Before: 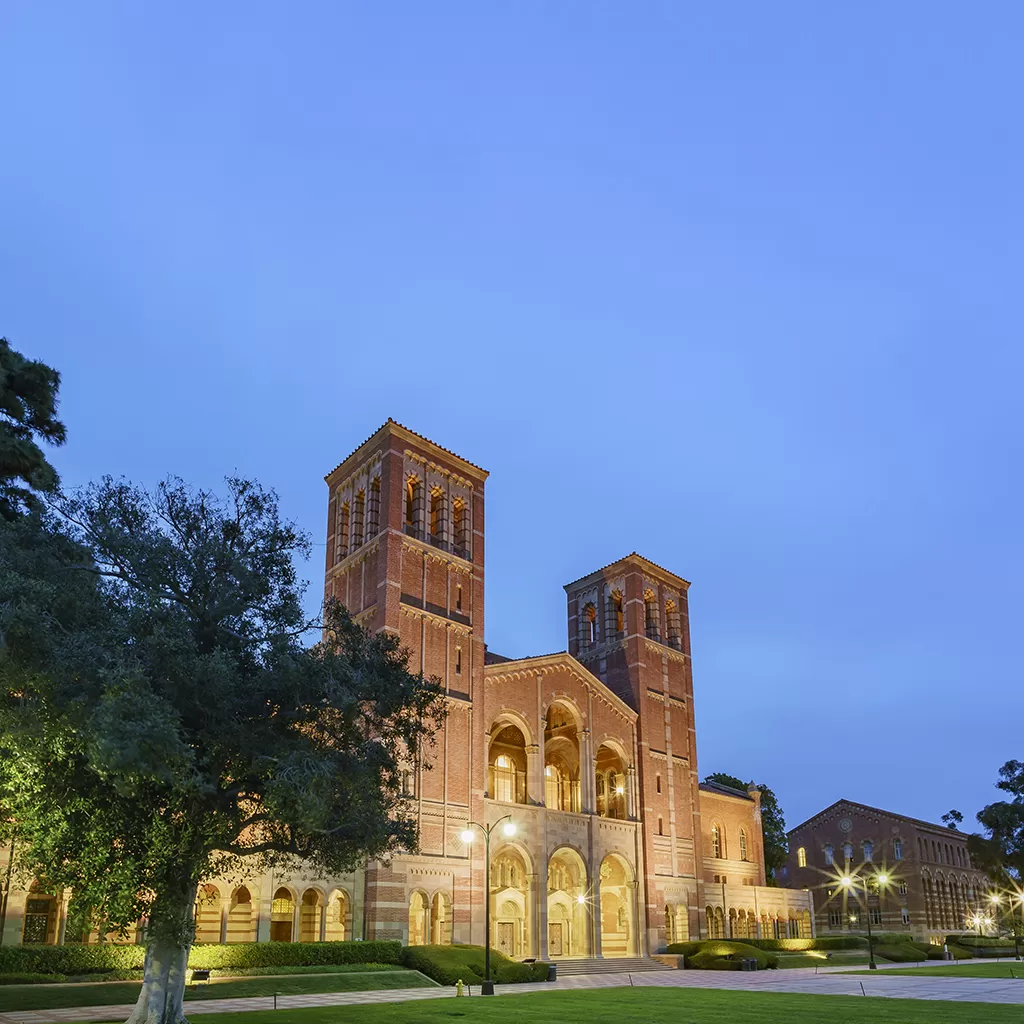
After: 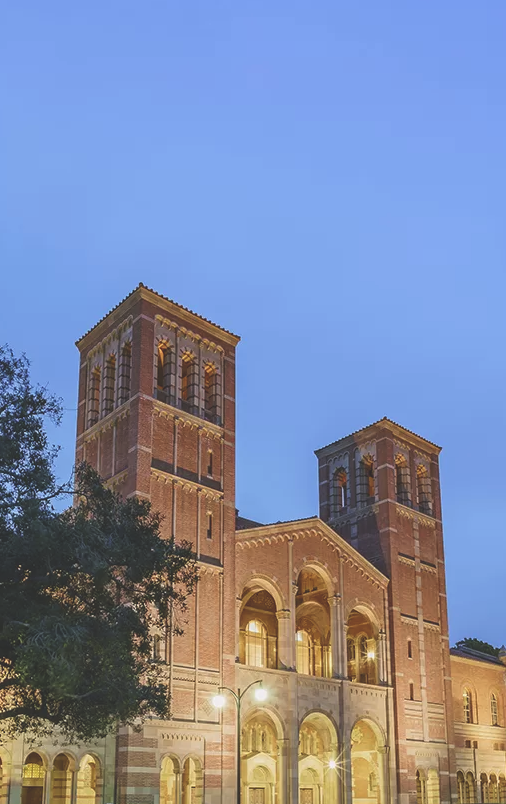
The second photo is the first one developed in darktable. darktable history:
crop and rotate: angle 0.02°, left 24.353%, top 13.219%, right 26.156%, bottom 8.224%
exposure: black level correction -0.025, exposure -0.117 EV, compensate highlight preservation false
